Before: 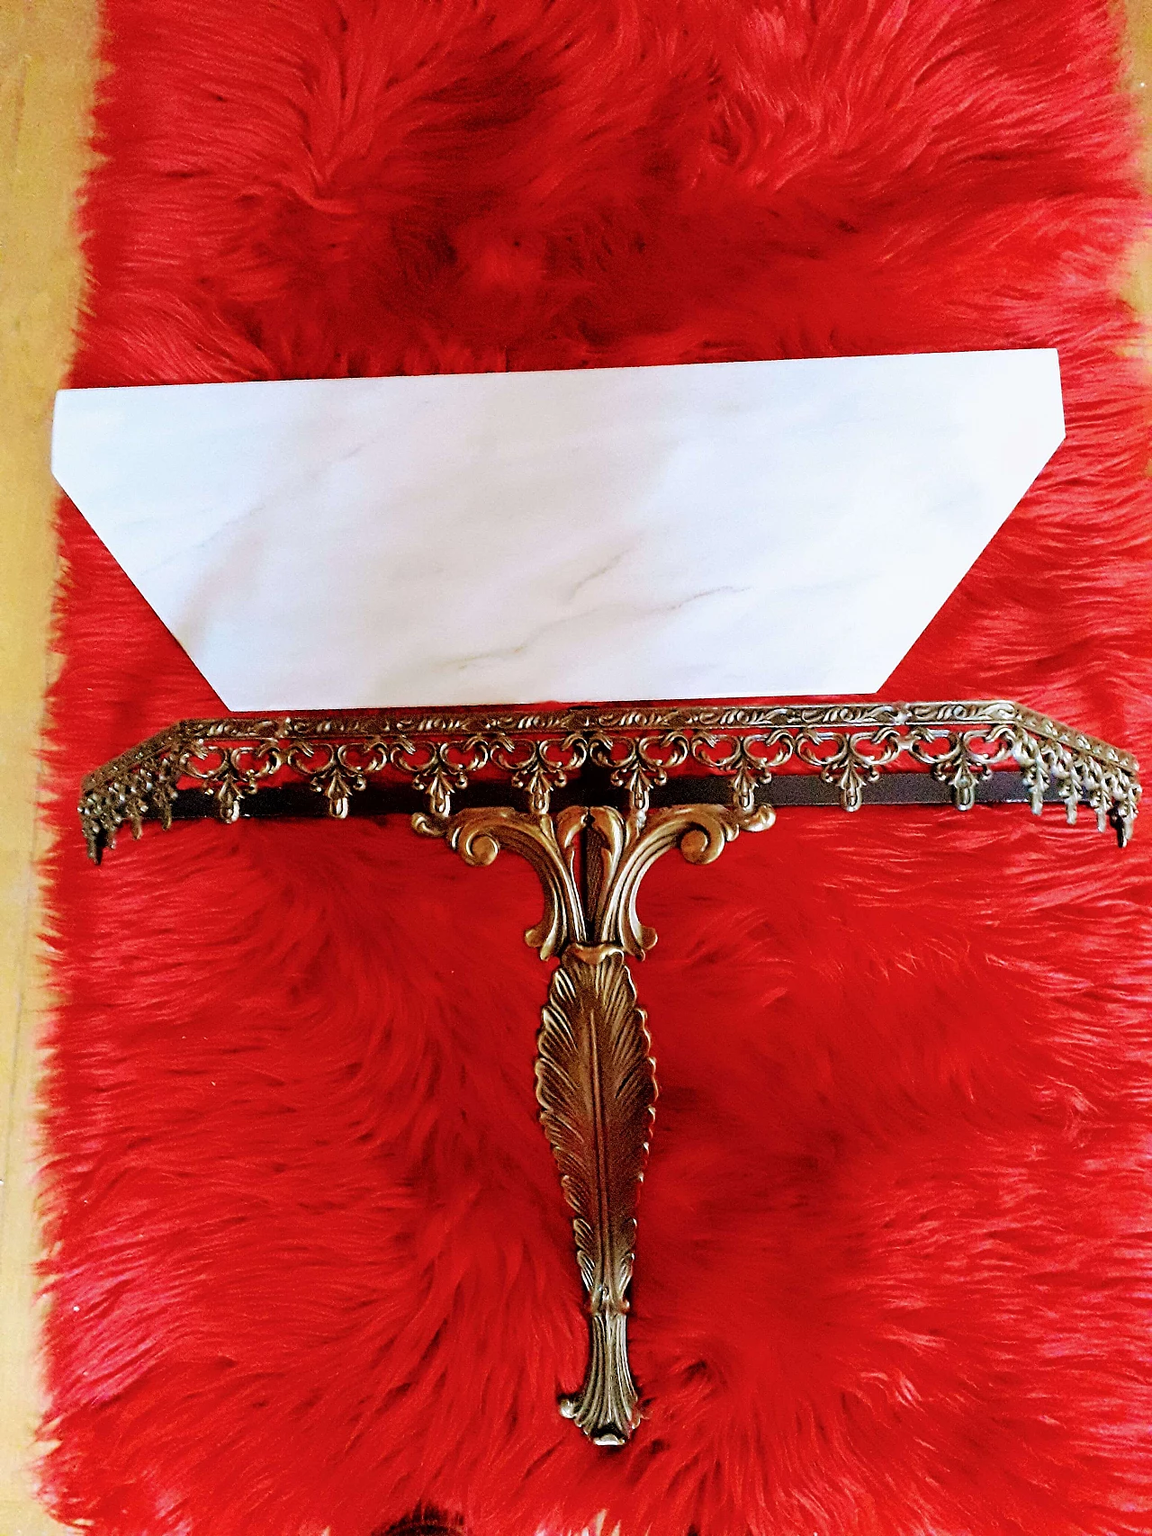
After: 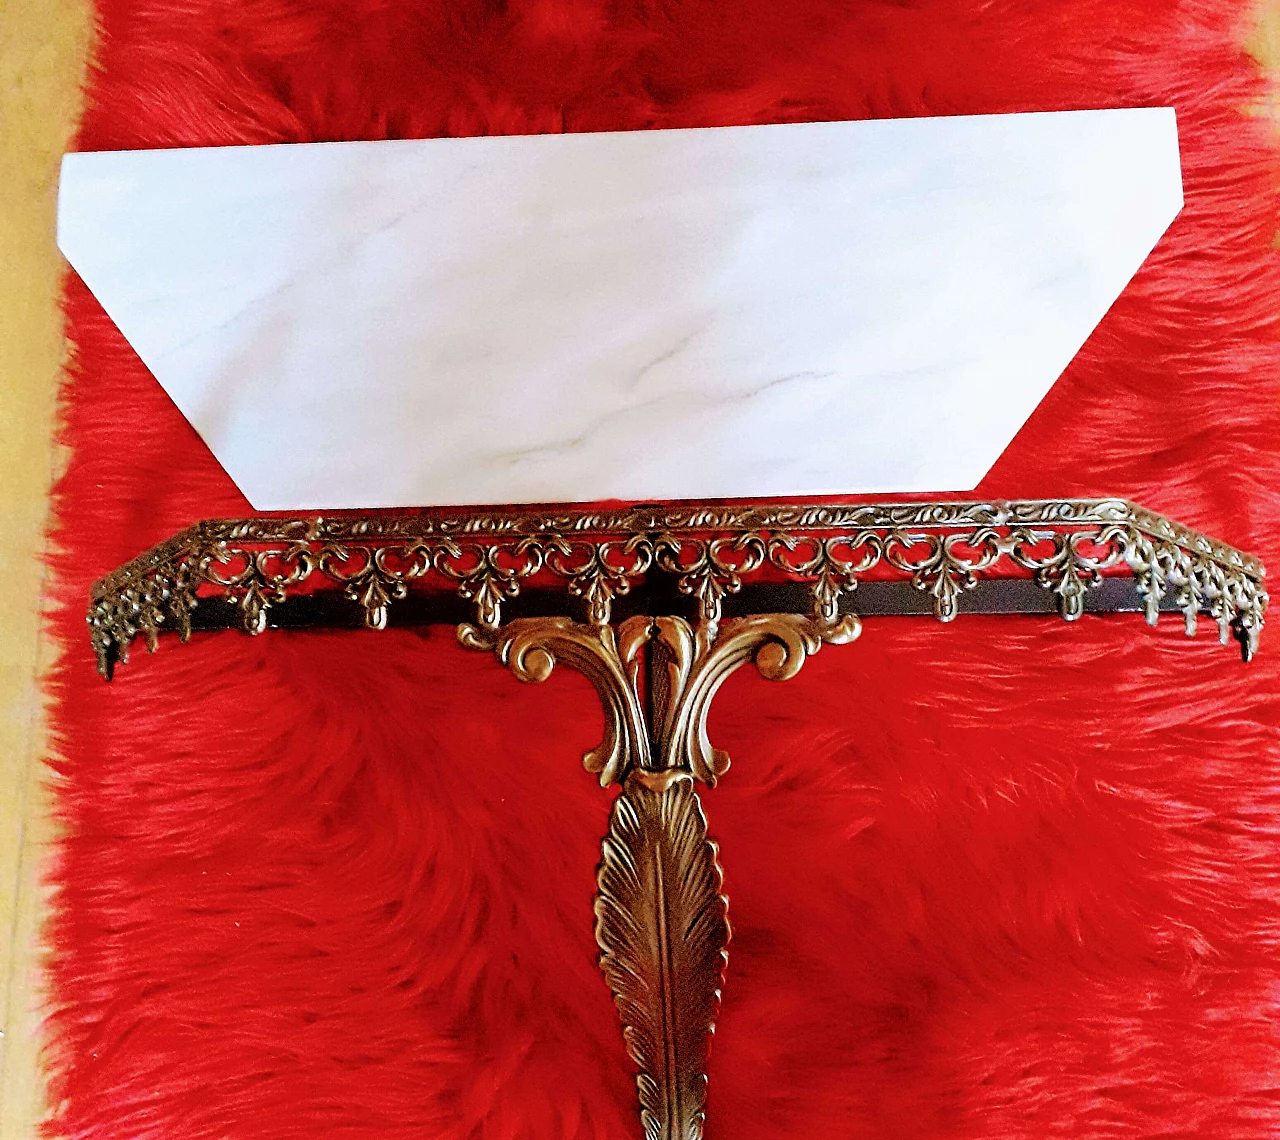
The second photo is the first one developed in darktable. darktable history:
crop: top 16.433%, bottom 16.728%
tone equalizer: edges refinement/feathering 500, mask exposure compensation -1.57 EV, preserve details no
